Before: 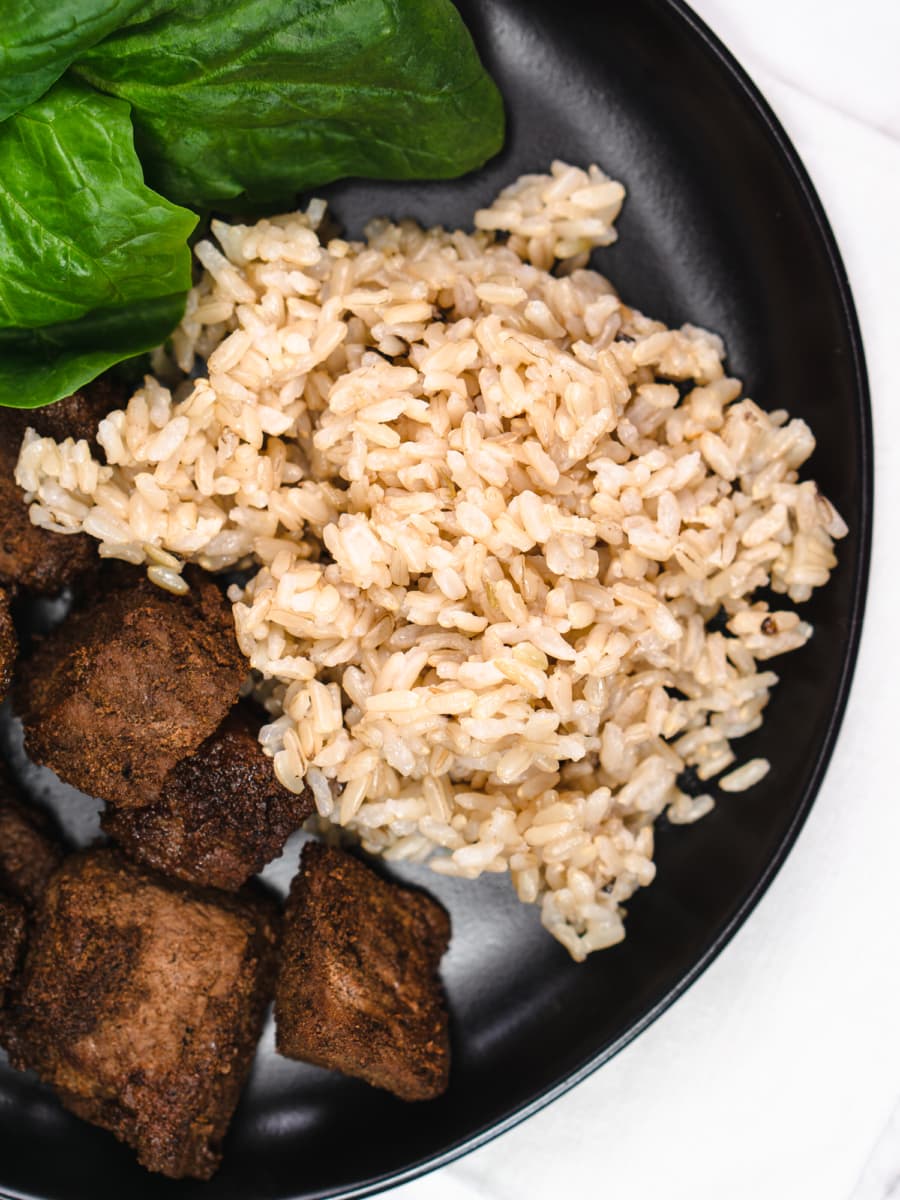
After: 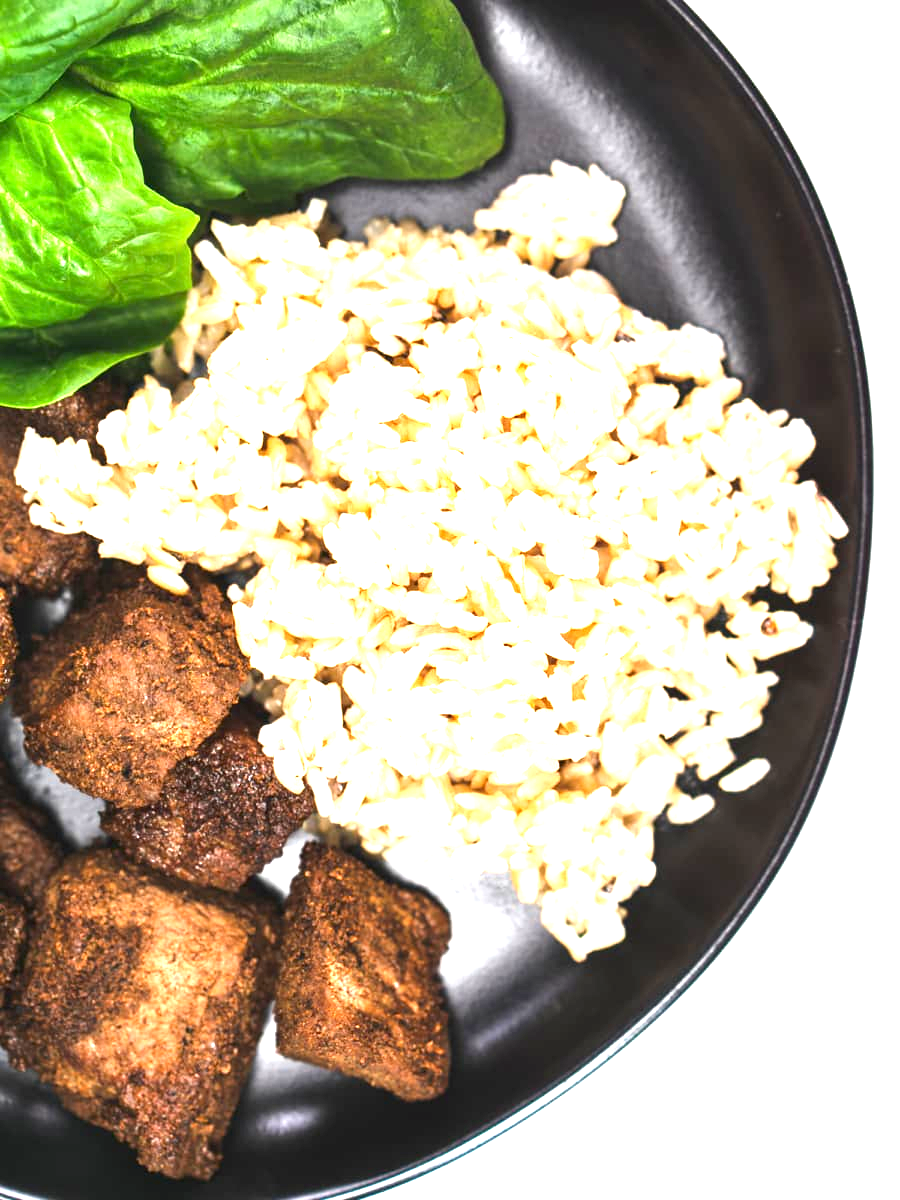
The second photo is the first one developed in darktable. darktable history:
exposure: exposure 2.047 EV, compensate highlight preservation false
